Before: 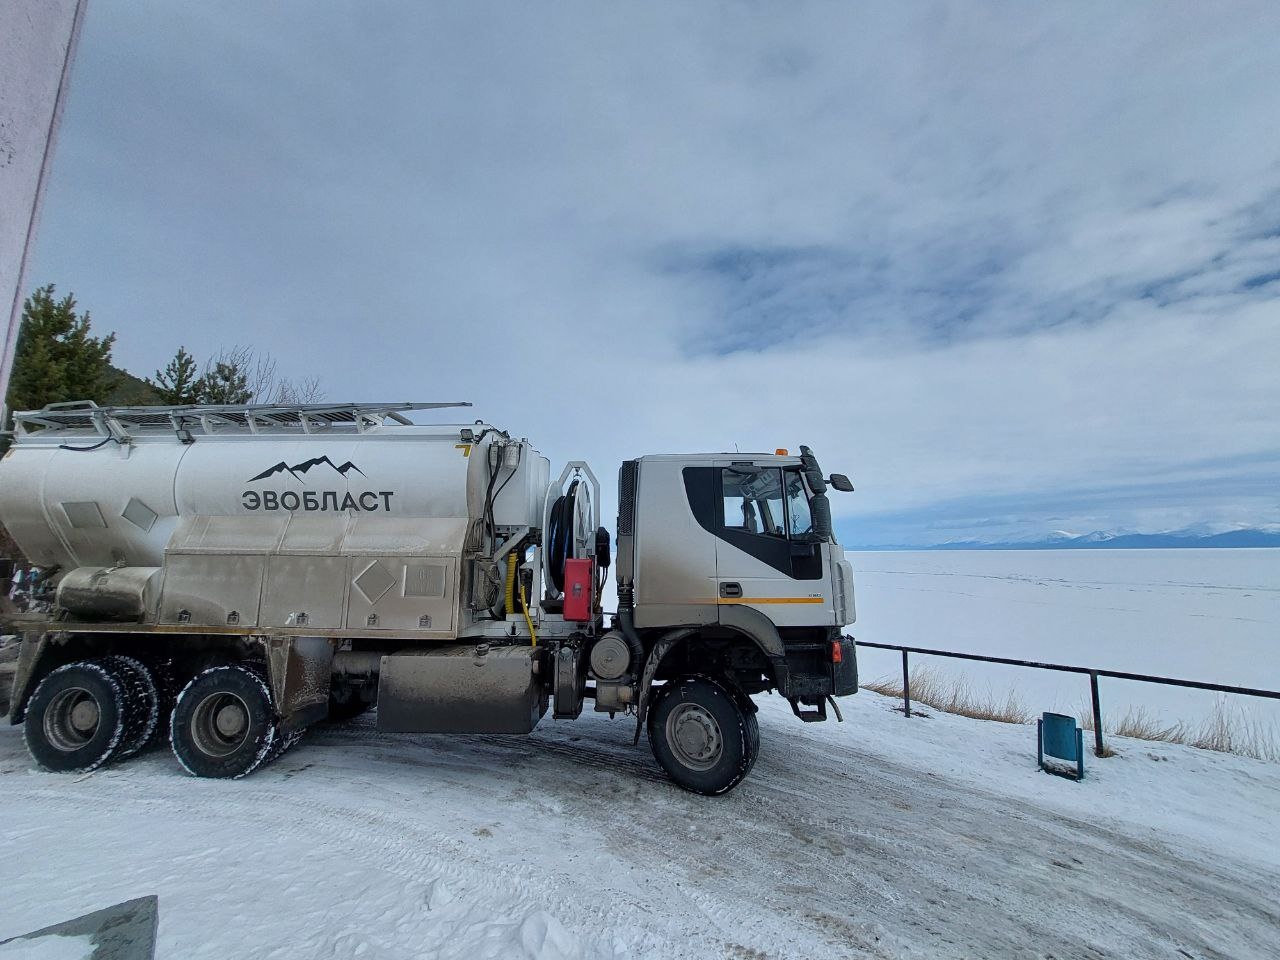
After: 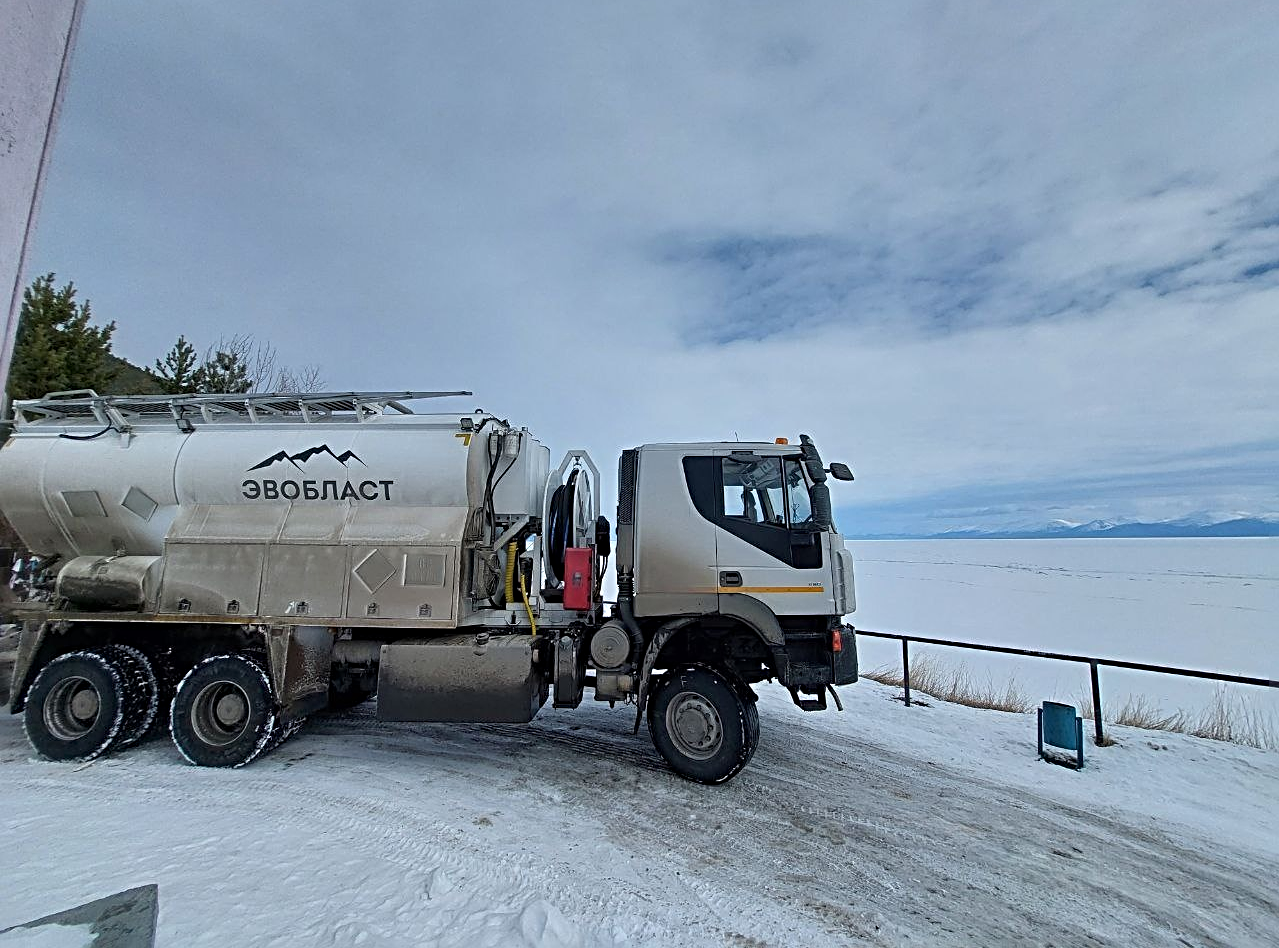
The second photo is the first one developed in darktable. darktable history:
sharpen: radius 3.948
crop: top 1.203%, right 0.067%
